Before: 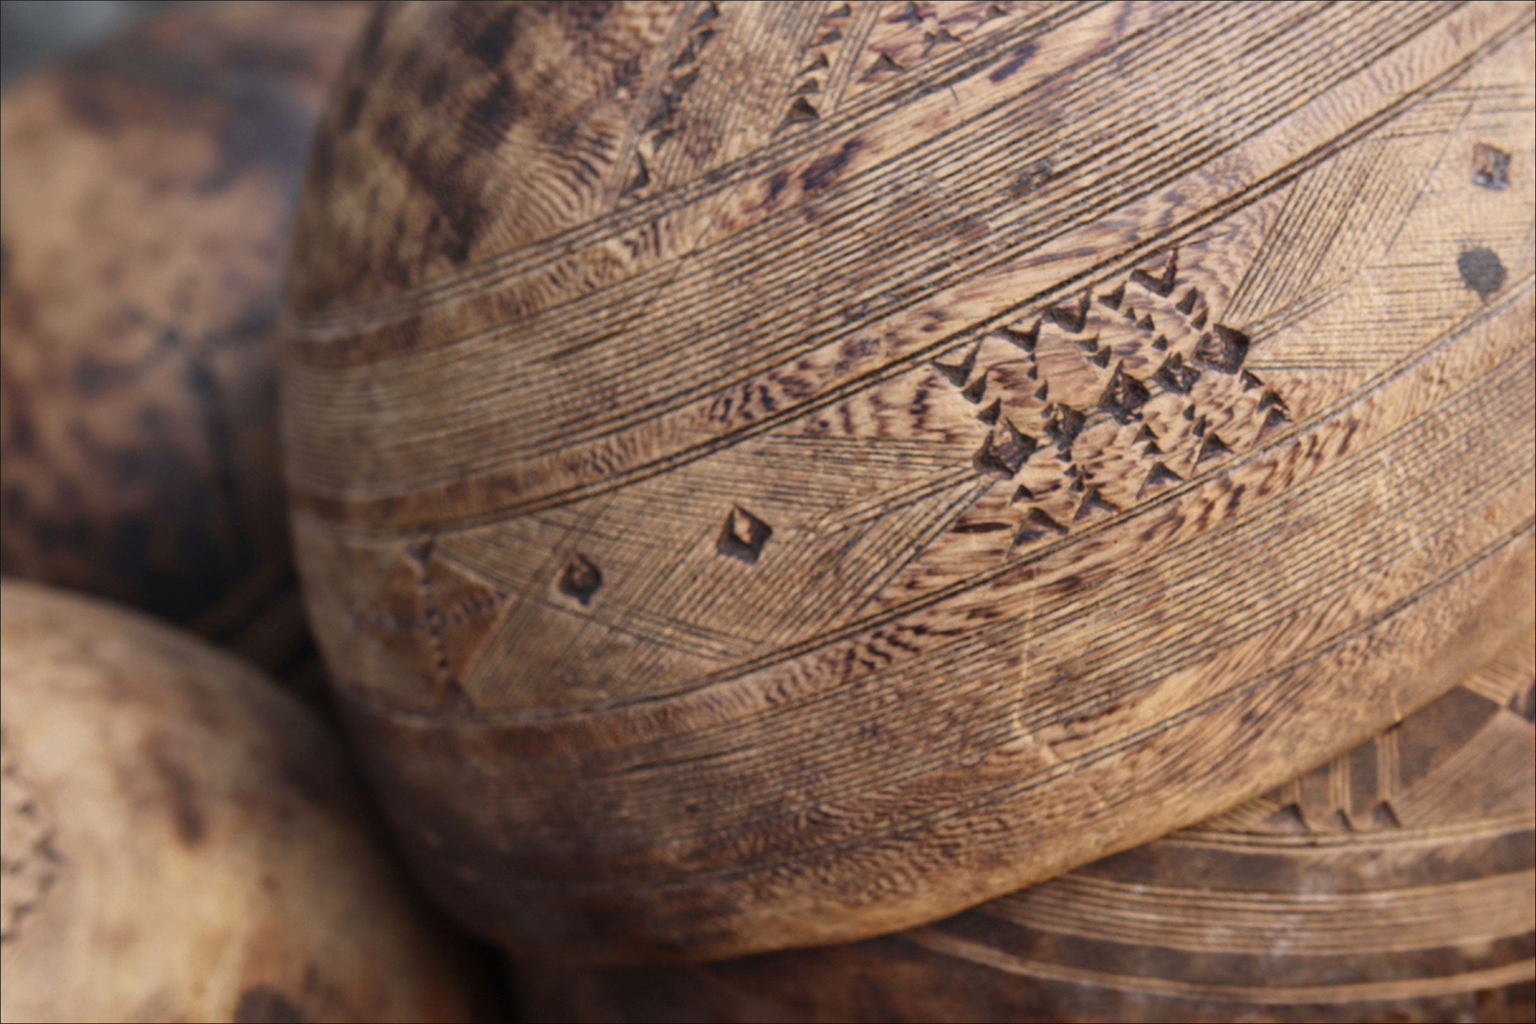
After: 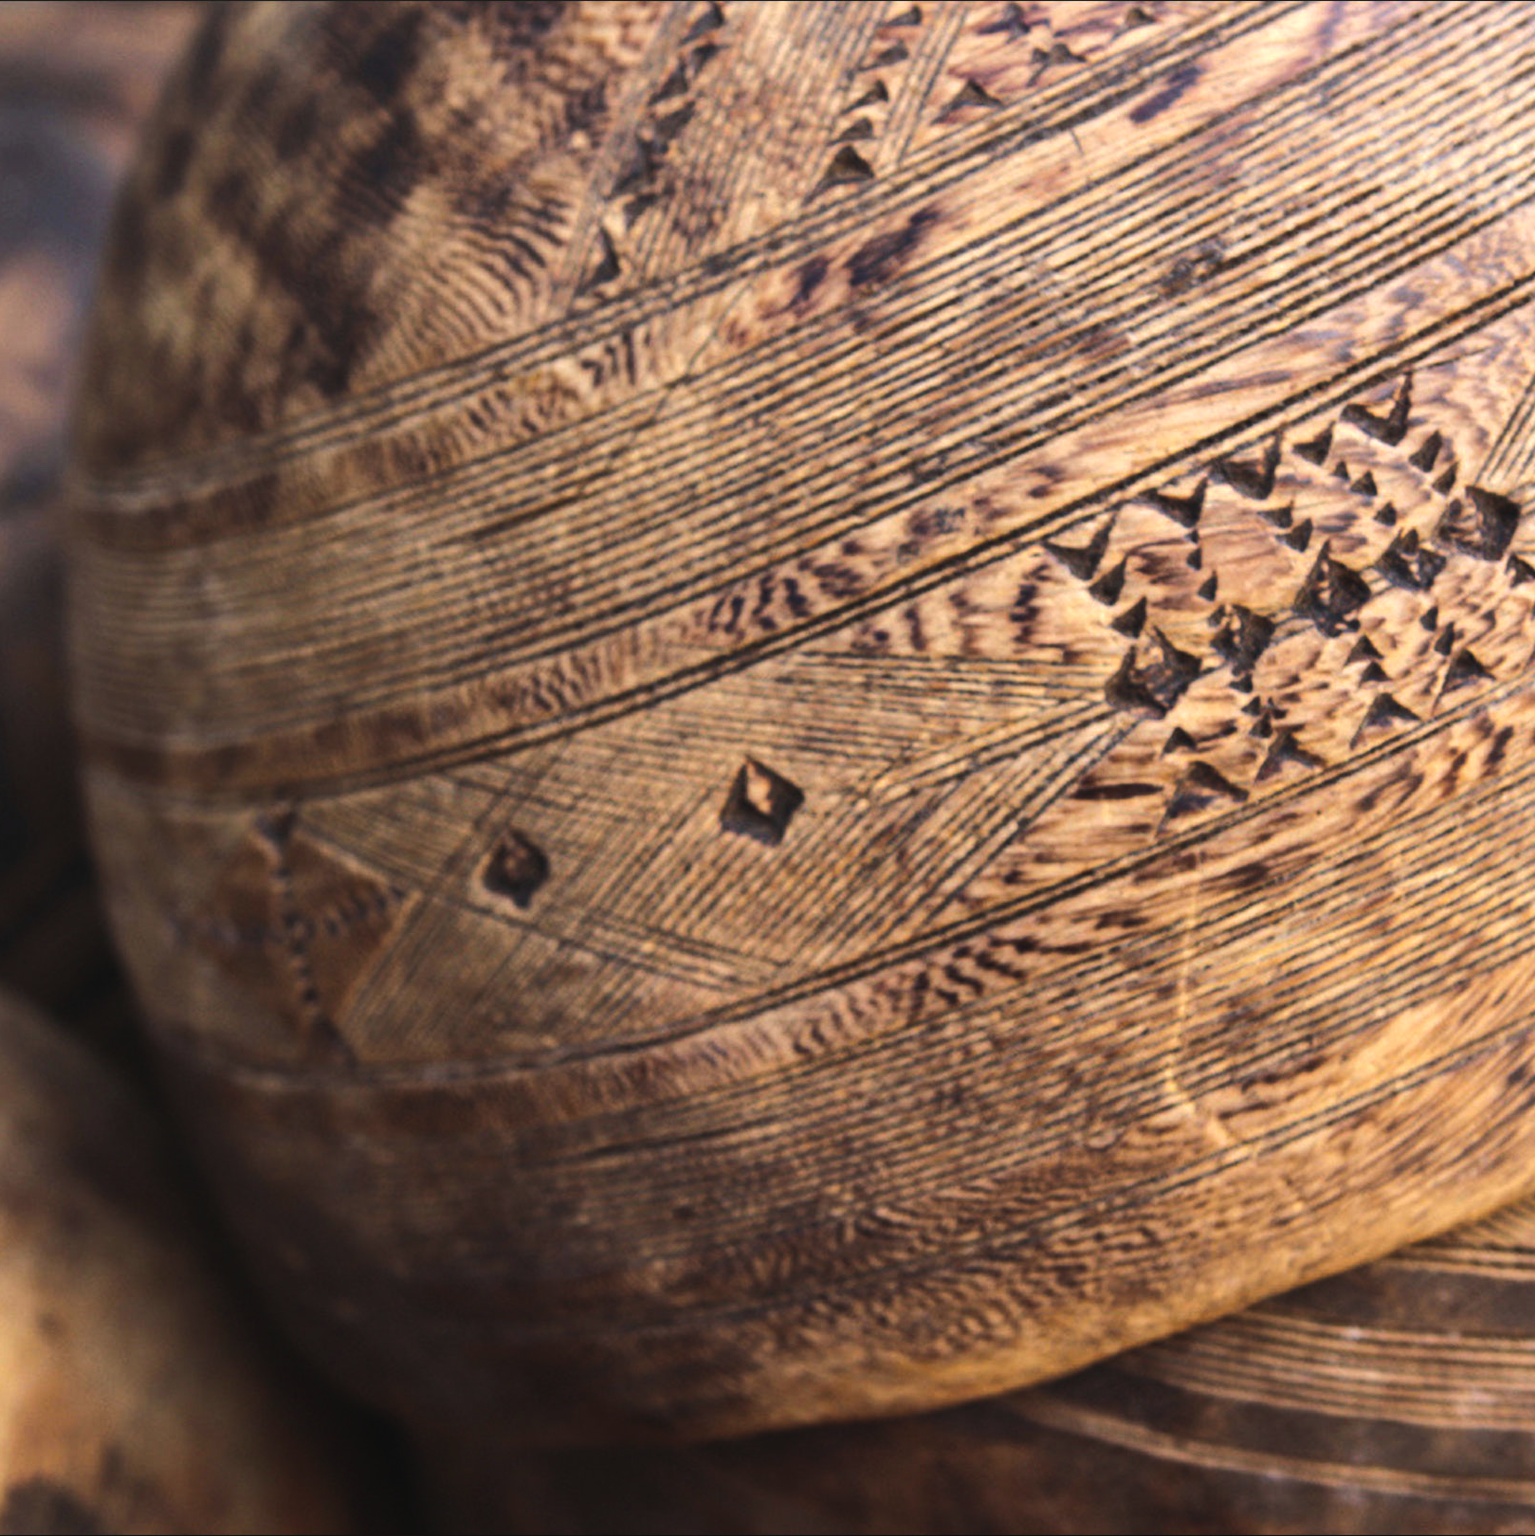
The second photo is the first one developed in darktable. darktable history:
color balance rgb: global offset › luminance 0.71%, perceptual saturation grading › global saturation -11.5%, perceptual brilliance grading › highlights 17.77%, perceptual brilliance grading › mid-tones 31.71%, perceptual brilliance grading › shadows -31.01%, global vibrance 50%
crop: left 15.419%, right 17.914%
